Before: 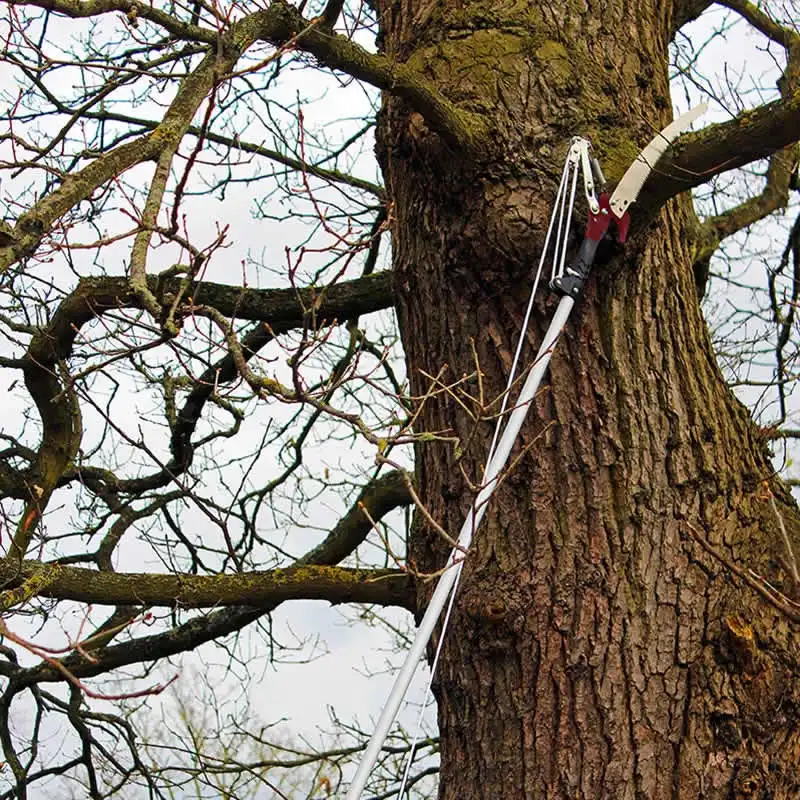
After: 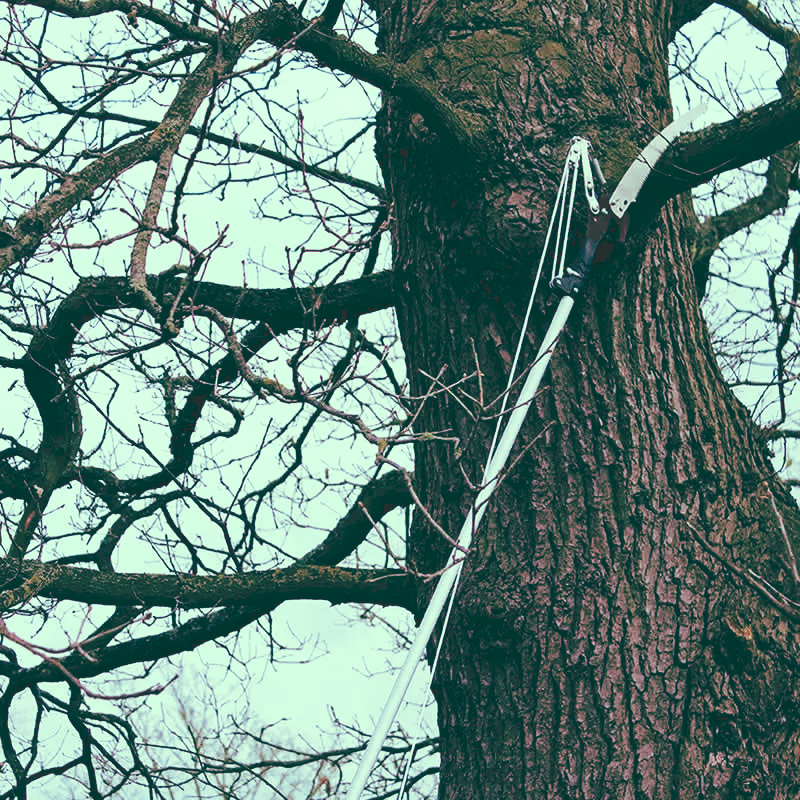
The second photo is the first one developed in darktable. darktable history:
tone curve: curves: ch0 [(0, 0) (0.003, 0.169) (0.011, 0.173) (0.025, 0.177) (0.044, 0.184) (0.069, 0.191) (0.1, 0.199) (0.136, 0.206) (0.177, 0.221) (0.224, 0.248) (0.277, 0.284) (0.335, 0.344) (0.399, 0.413) (0.468, 0.497) (0.543, 0.594) (0.623, 0.691) (0.709, 0.779) (0.801, 0.868) (0.898, 0.931) (1, 1)], preserve colors none
color look up table: target L [91.06, 97.59, 87.8, 86.09, 57.6, 60.14, 52.39, 53.56, 46.57, 39.9, 36.13, 17.63, 201.26, 65.5, 68.62, 64.28, 64.99, 56.59, 44.01, 42.68, 43.39, 39.91, 30.91, 20.22, 13.85, 3.494, 96.88, 79.79, 83.62, 75.74, 78.68, 60.63, 61.86, 52.32, 52.34, 46.41, 48.15, 46.43, 45.75, 30.58, 33.5, 15.86, 15.54, 6.835, 95.96, 78.48, 78.16, 55.32, 27.1], target a [-28.22, -36.57, -14.87, -36.68, -15.23, -17.59, -30.68, 0.729, -3.139, -17.35, -20.83, -52.37, 0, -1.569, -3.717, 20.51, 11.18, 33.04, 47.89, 44.85, 9.394, 17.73, -3.12, 3.989, -42.52, -10.4, -29.46, 1.137, 2.161, -4.27, 12.41, 1.643, 34.44, -2.866, 37.01, 25.22, 10.9, -6.786, 14.19, 17.62, 16.75, -45.76, -40.59, -19.63, -52.36, -24.24, -31.71, -25.17, -24.35], target b [34.55, 16.71, 16.81, 13.35, 29.44, 12.85, 23.2, 21.64, -4.035, 2.171, 9.24, -0.976, -0.001, 34.68, -3.117, 20.49, 9.955, 6.968, 5.515, 20.08, 5.706, 16.35, -6.419, -4.686, -0.551, -1.606, 14.31, -3.093, -5.701, -19.07, -14.81, -14.13, -13.11, -26.09, -29.83, -11.1, -34.07, -39.5, -57.5, -17.84, -40.33, -13.12, -24.96, -16.5, 11.4, -4.948, -13.85, -8.385, -14.33], num patches 49
